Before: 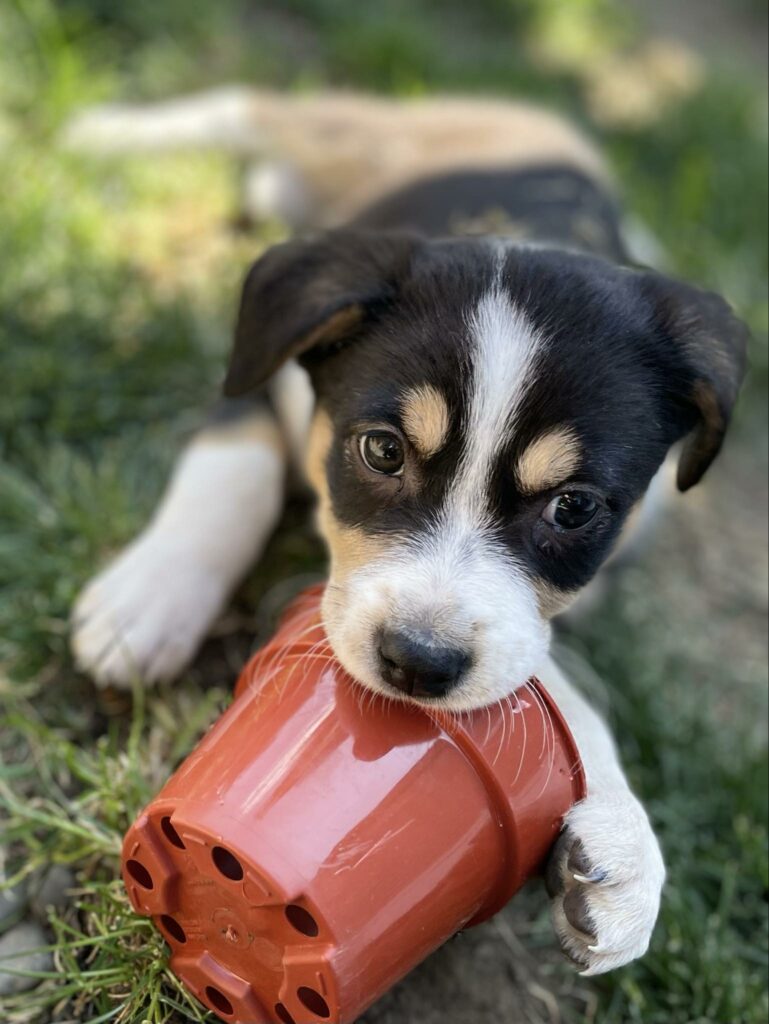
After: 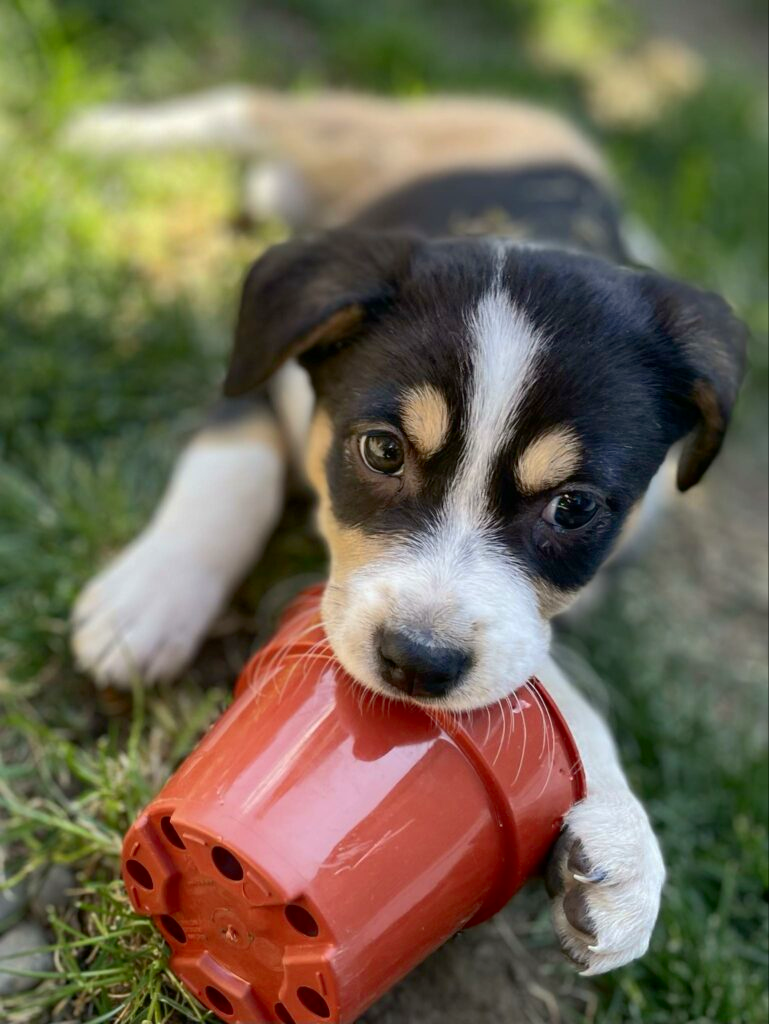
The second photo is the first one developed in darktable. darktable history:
shadows and highlights: on, module defaults
contrast brightness saturation: contrast 0.134, brightness -0.051, saturation 0.157
color correction: highlights b* 0.003
